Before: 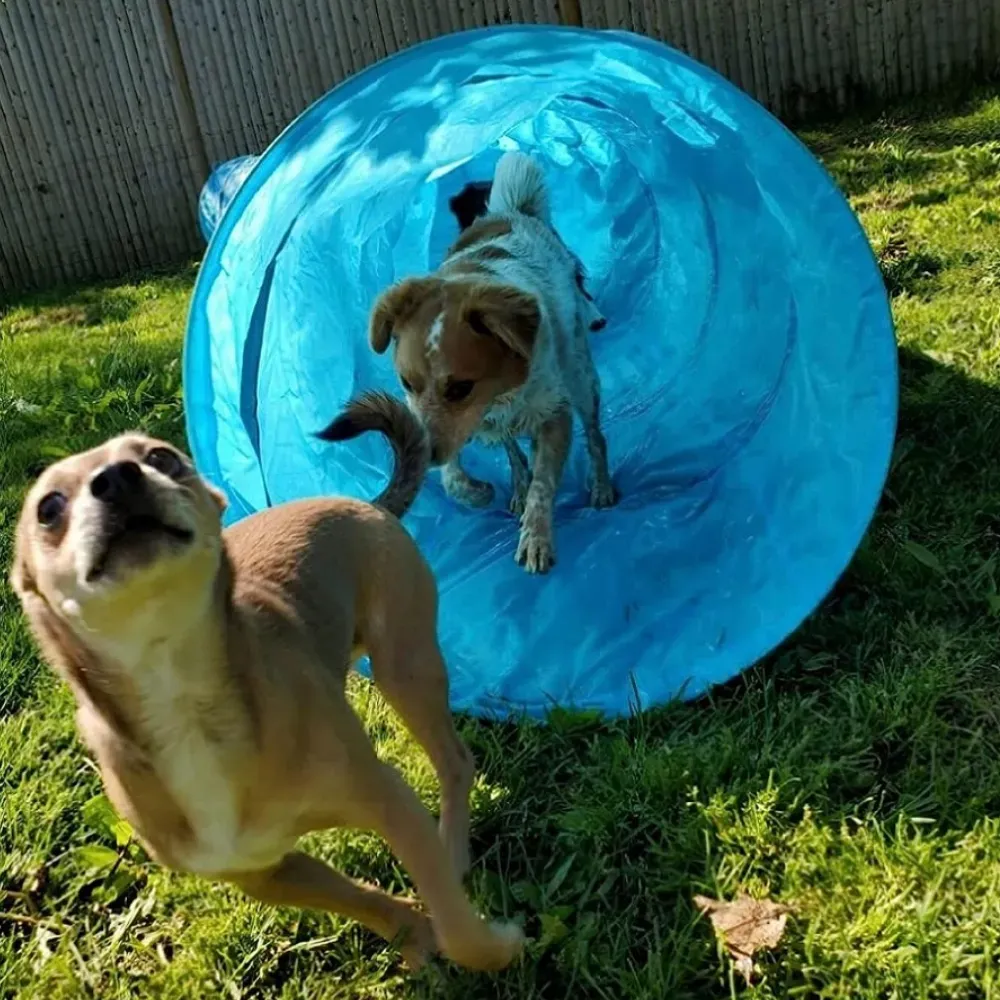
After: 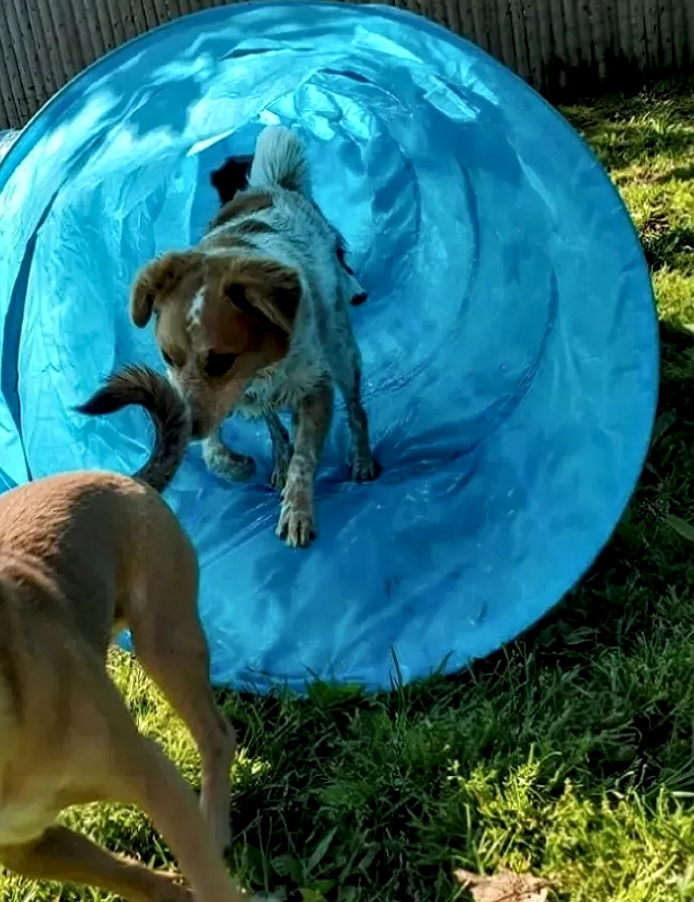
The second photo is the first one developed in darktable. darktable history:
local contrast: highlights 43%, shadows 62%, detail 138%, midtone range 0.509
exposure: compensate highlight preservation false
levels: black 3.76%
crop and rotate: left 23.976%, top 2.696%, right 6.59%, bottom 7.008%
tone equalizer: edges refinement/feathering 500, mask exposure compensation -1.57 EV, preserve details no
